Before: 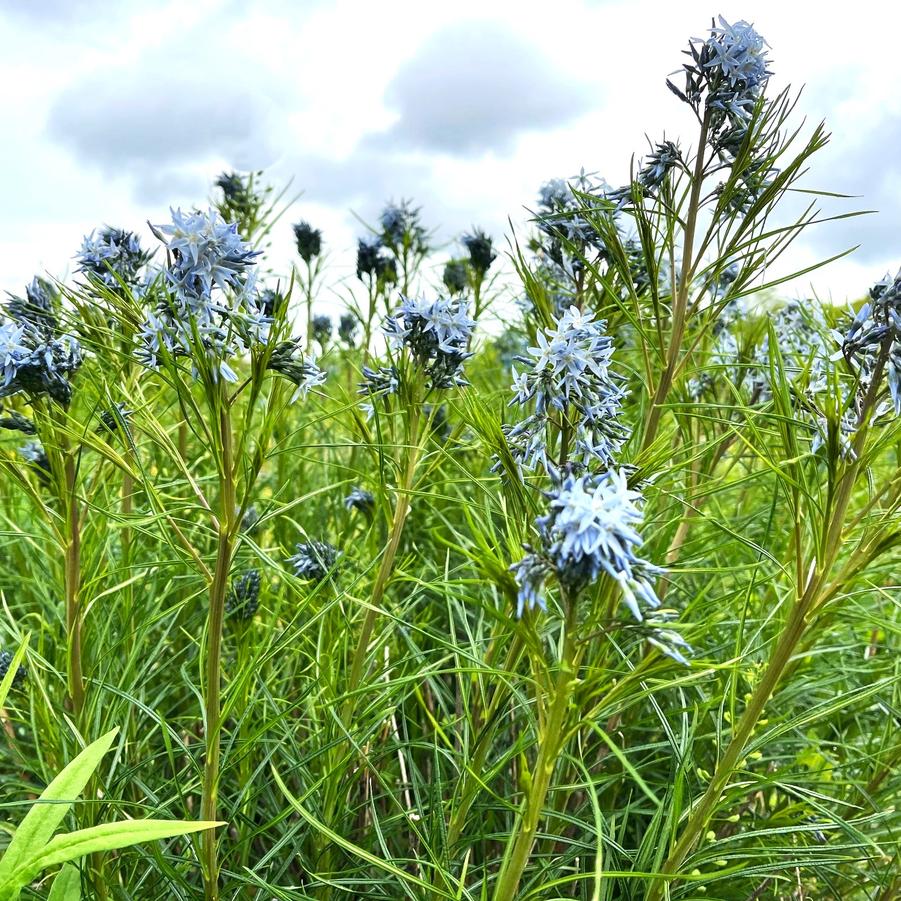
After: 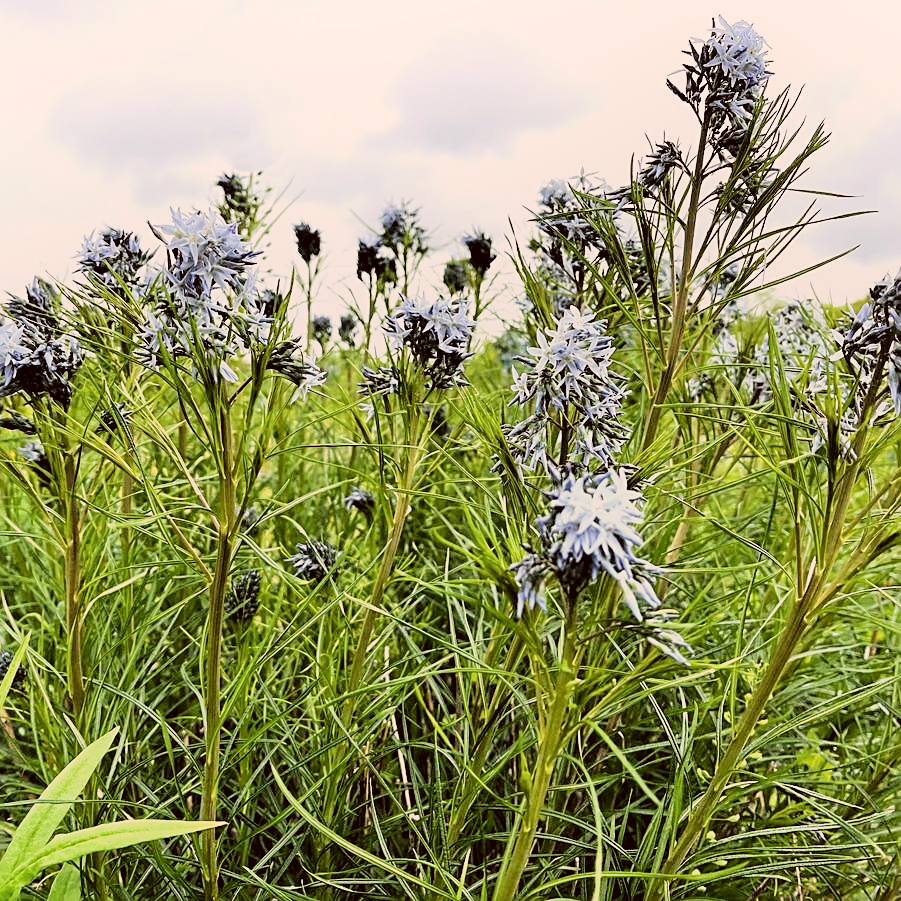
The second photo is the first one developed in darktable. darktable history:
sharpen: on, module defaults
filmic rgb: black relative exposure -5.01 EV, white relative exposure 3.98 EV, threshold 2.97 EV, hardness 2.89, contrast 1.298, highlights saturation mix -28.63%, iterations of high-quality reconstruction 0, enable highlight reconstruction true
color correction: highlights a* 6.76, highlights b* 8.38, shadows a* 6.24, shadows b* 7.02, saturation 0.898
shadows and highlights: shadows -24.9, highlights 49.07, soften with gaussian
